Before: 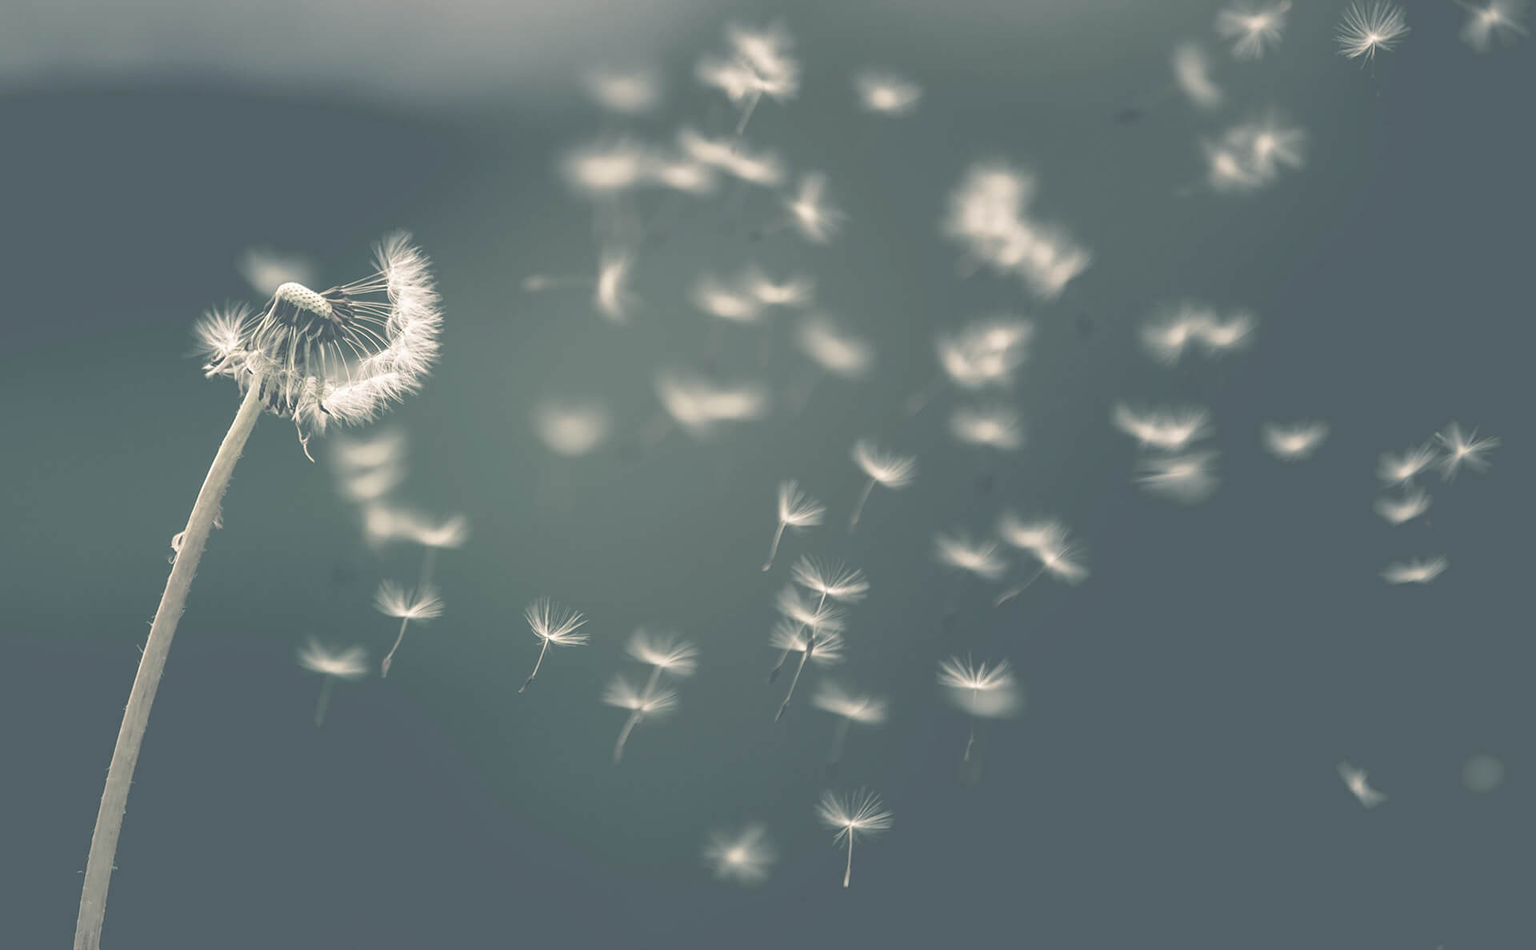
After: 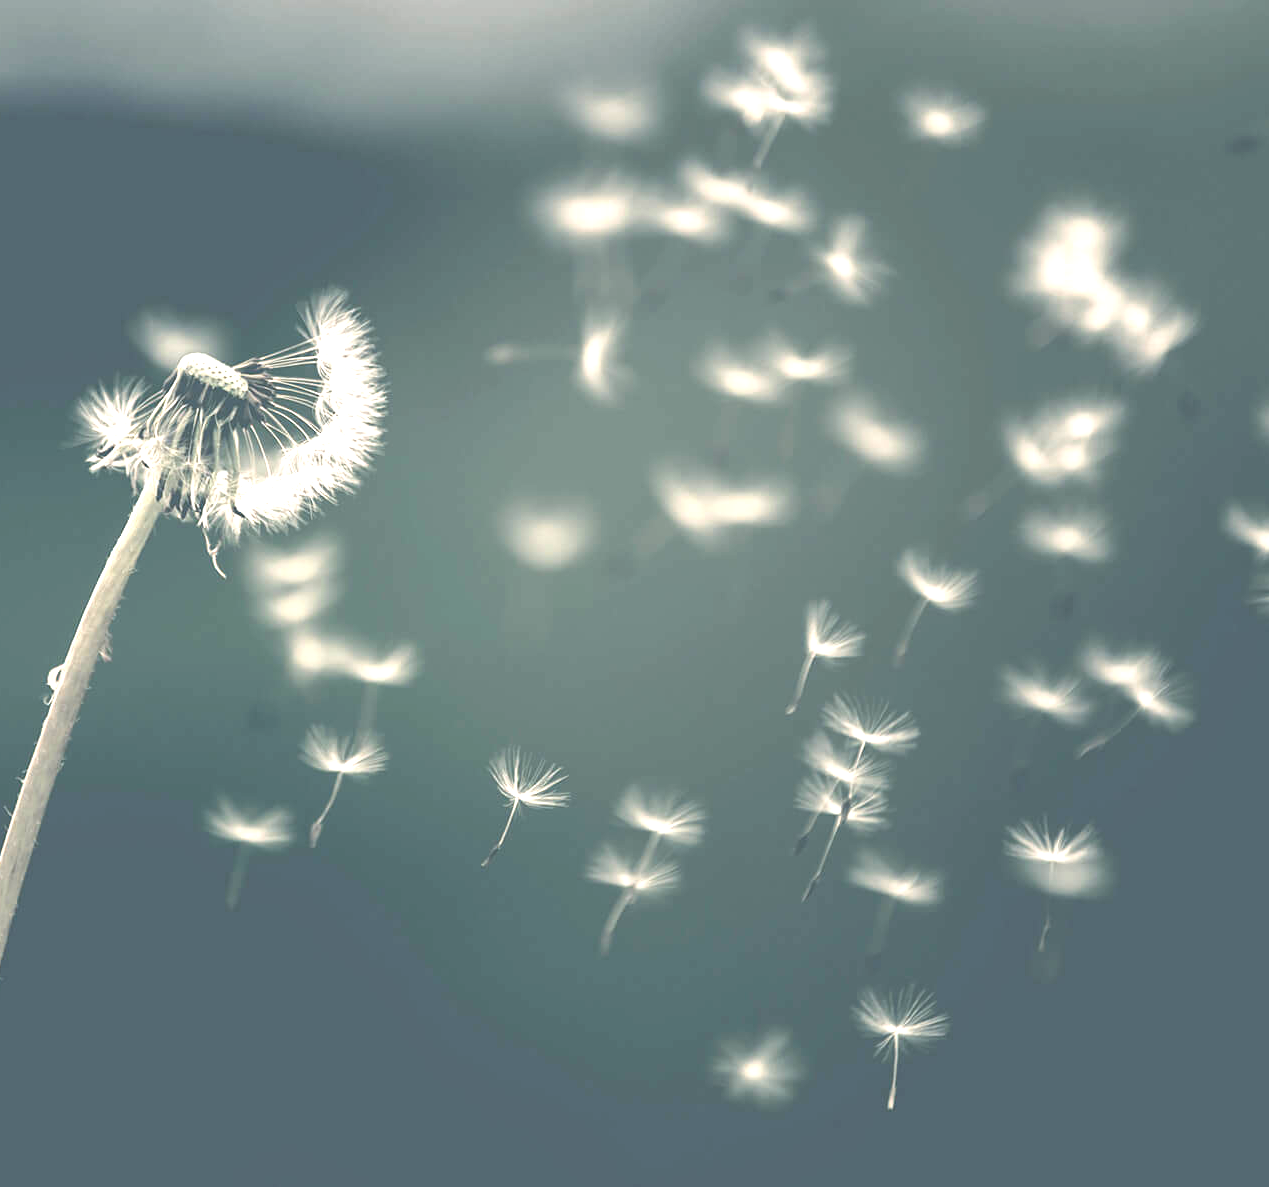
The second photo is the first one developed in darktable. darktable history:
exposure: exposure 0.823 EV, compensate highlight preservation false
crop and rotate: left 8.731%, right 25.143%
contrast brightness saturation: contrast 0.066, brightness -0.154, saturation 0.114
